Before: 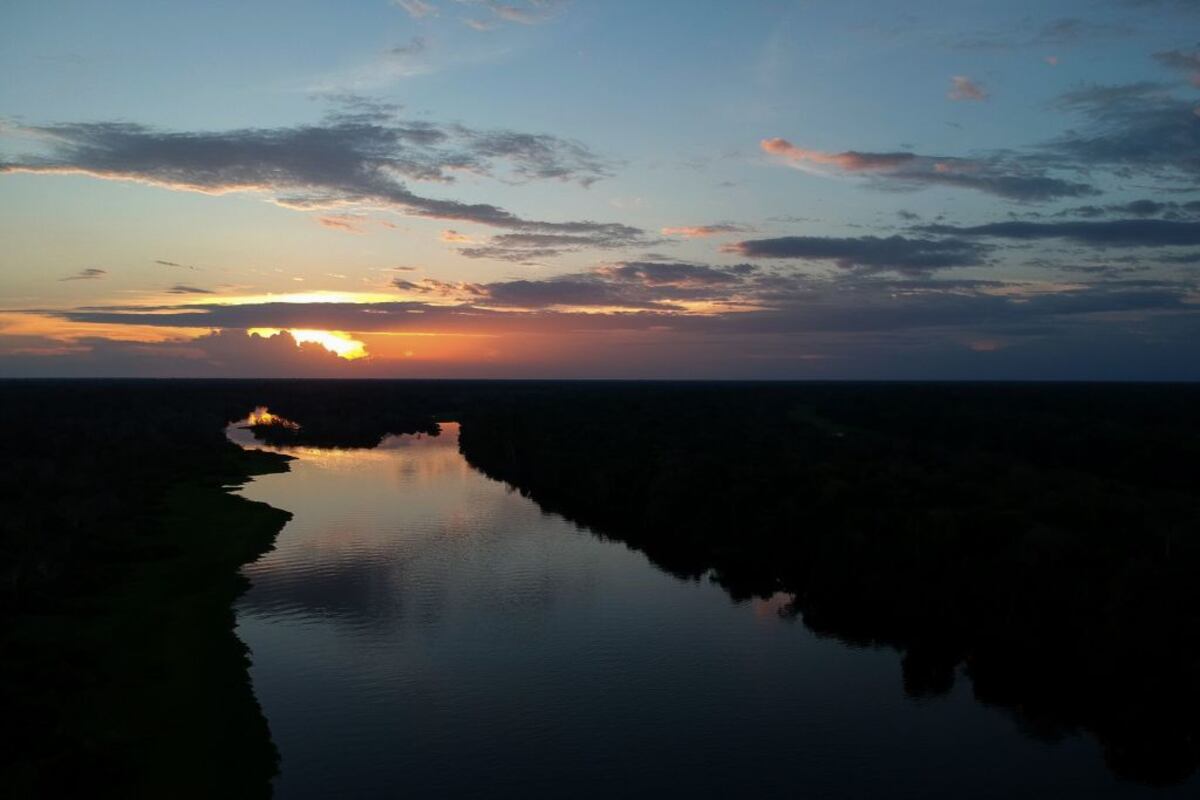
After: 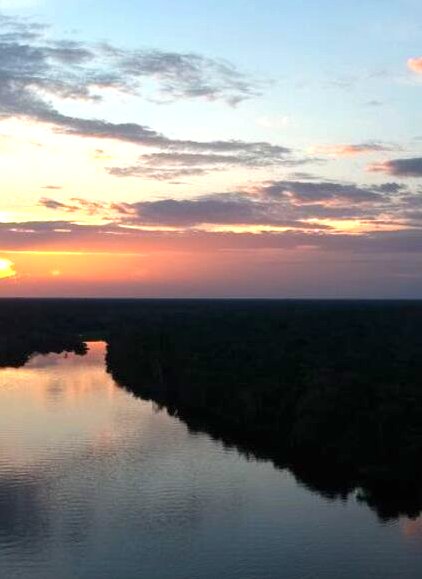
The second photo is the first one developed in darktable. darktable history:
crop and rotate: left 29.476%, top 10.214%, right 35.32%, bottom 17.333%
exposure: black level correction 0, exposure 1.1 EV, compensate exposure bias true, compensate highlight preservation false
